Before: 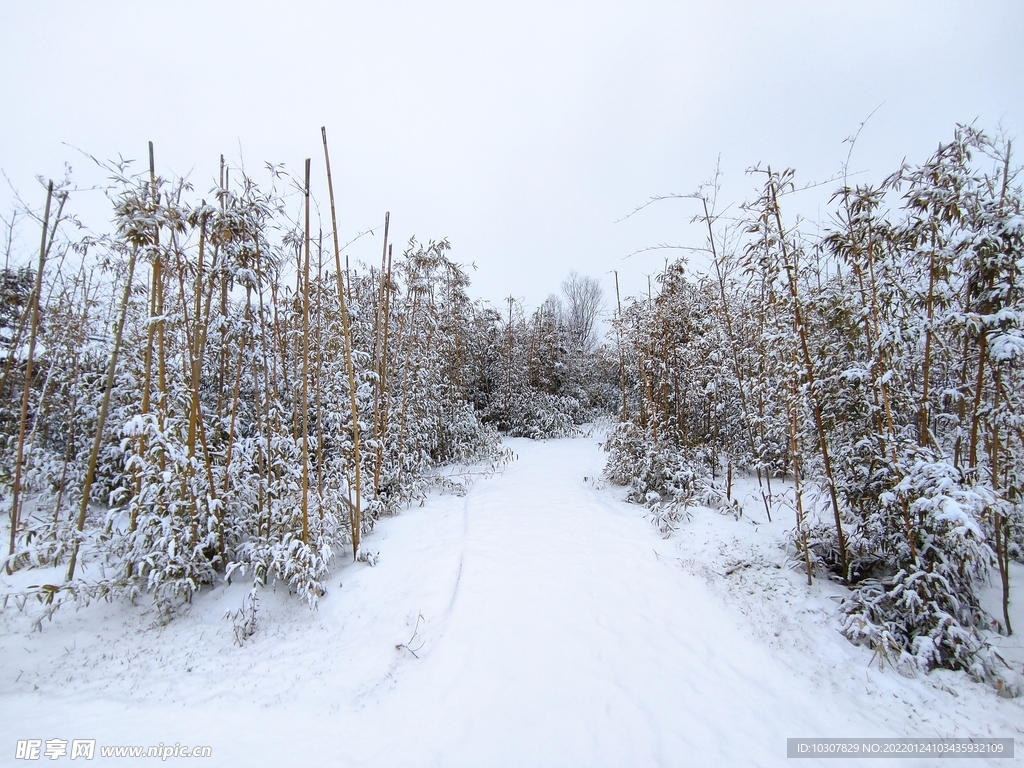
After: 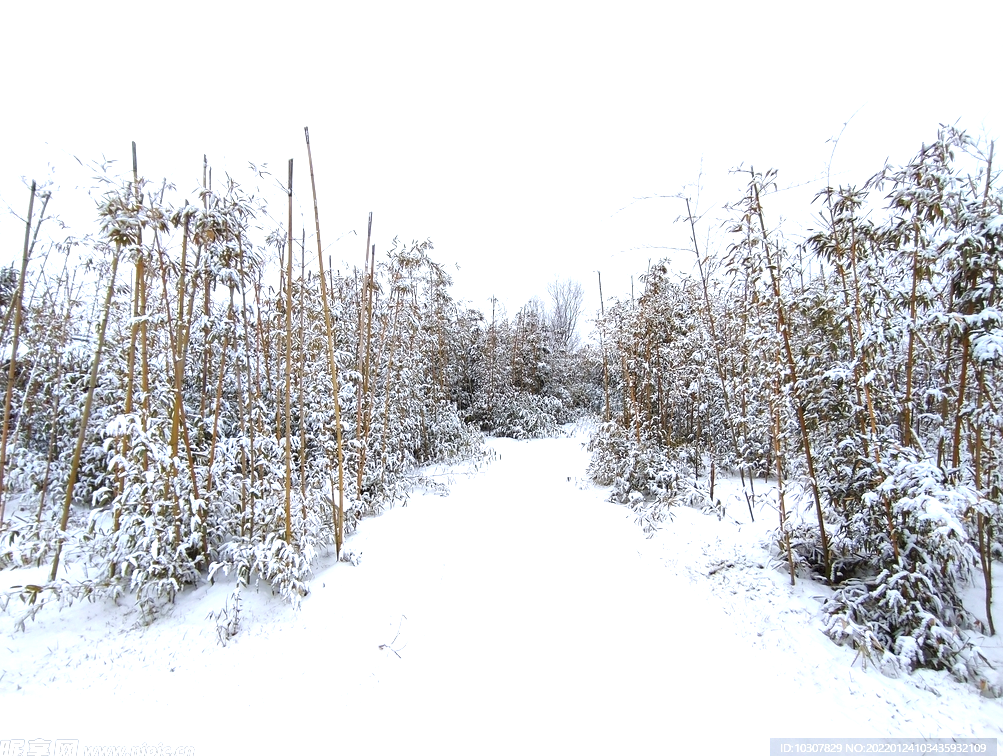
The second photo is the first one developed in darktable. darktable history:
exposure: black level correction 0, exposure 0.698 EV, compensate highlight preservation false
crop: left 1.717%, right 0.267%, bottom 1.542%
